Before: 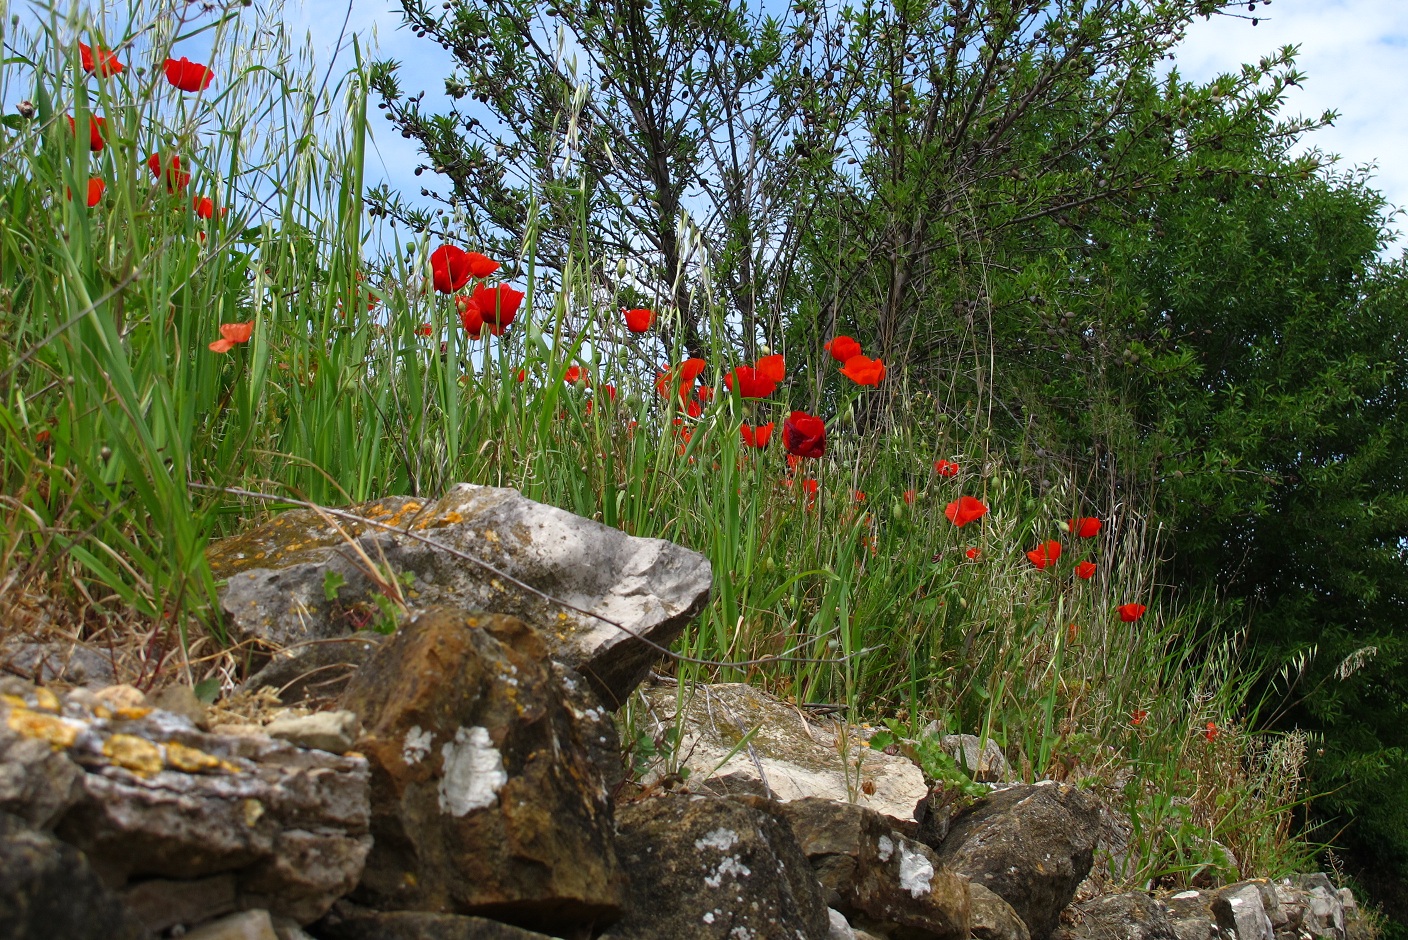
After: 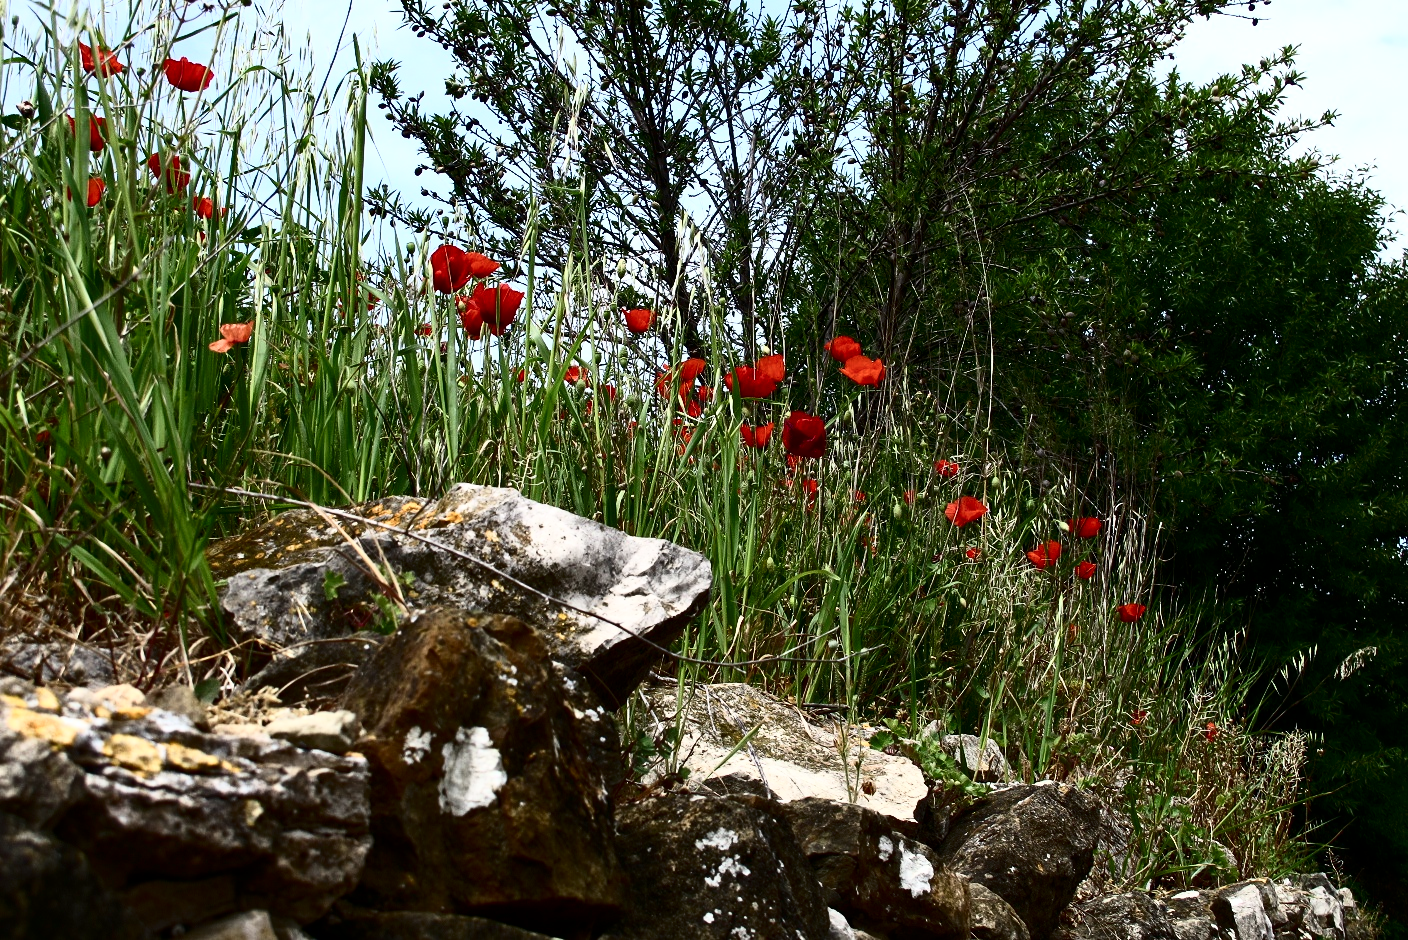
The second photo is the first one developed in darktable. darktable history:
shadows and highlights: shadows 0, highlights 40
local contrast: mode bilateral grid, contrast 100, coarseness 100, detail 108%, midtone range 0.2
contrast brightness saturation: contrast 0.5, saturation -0.1
